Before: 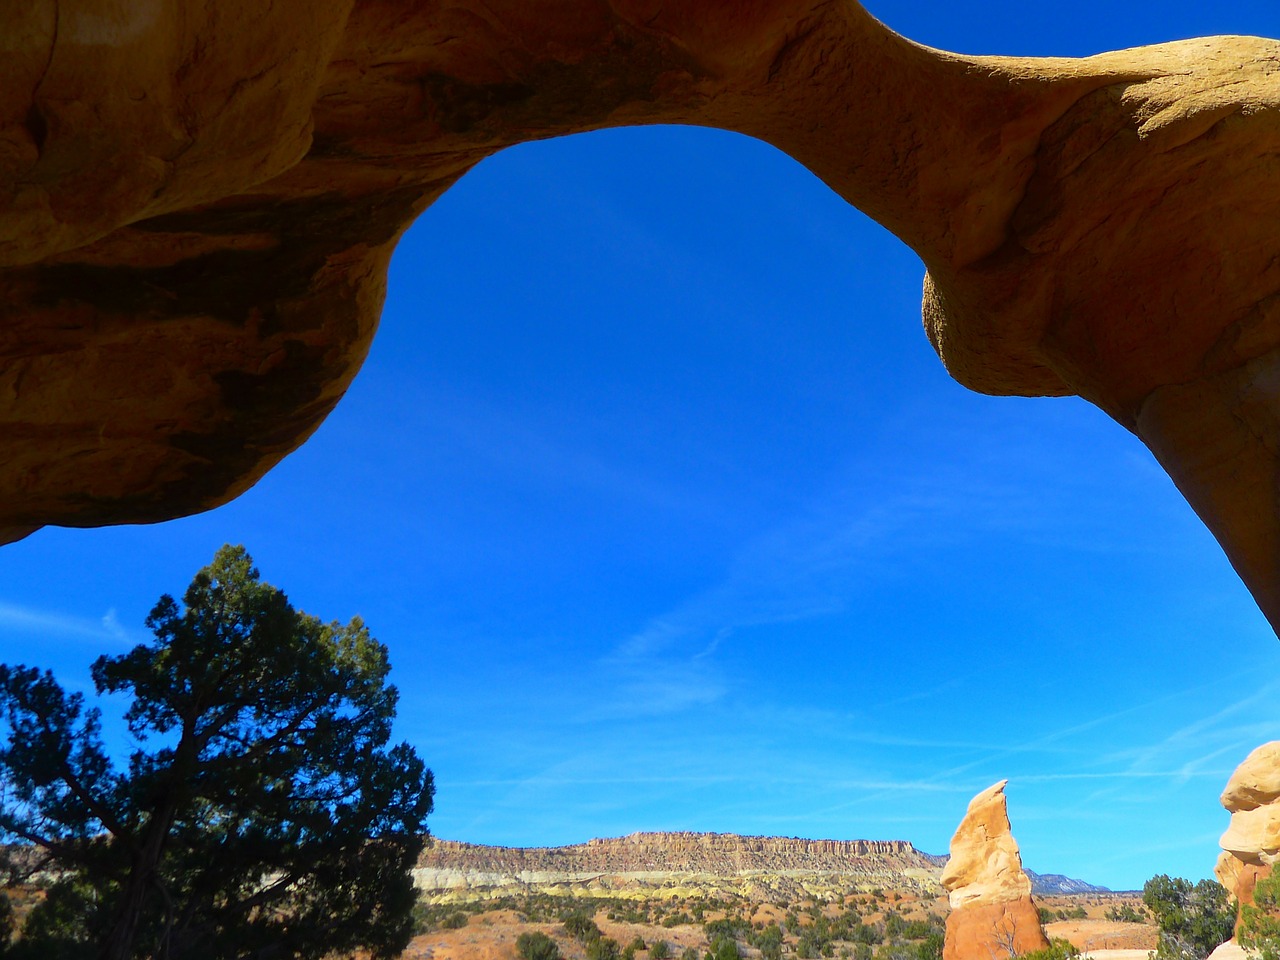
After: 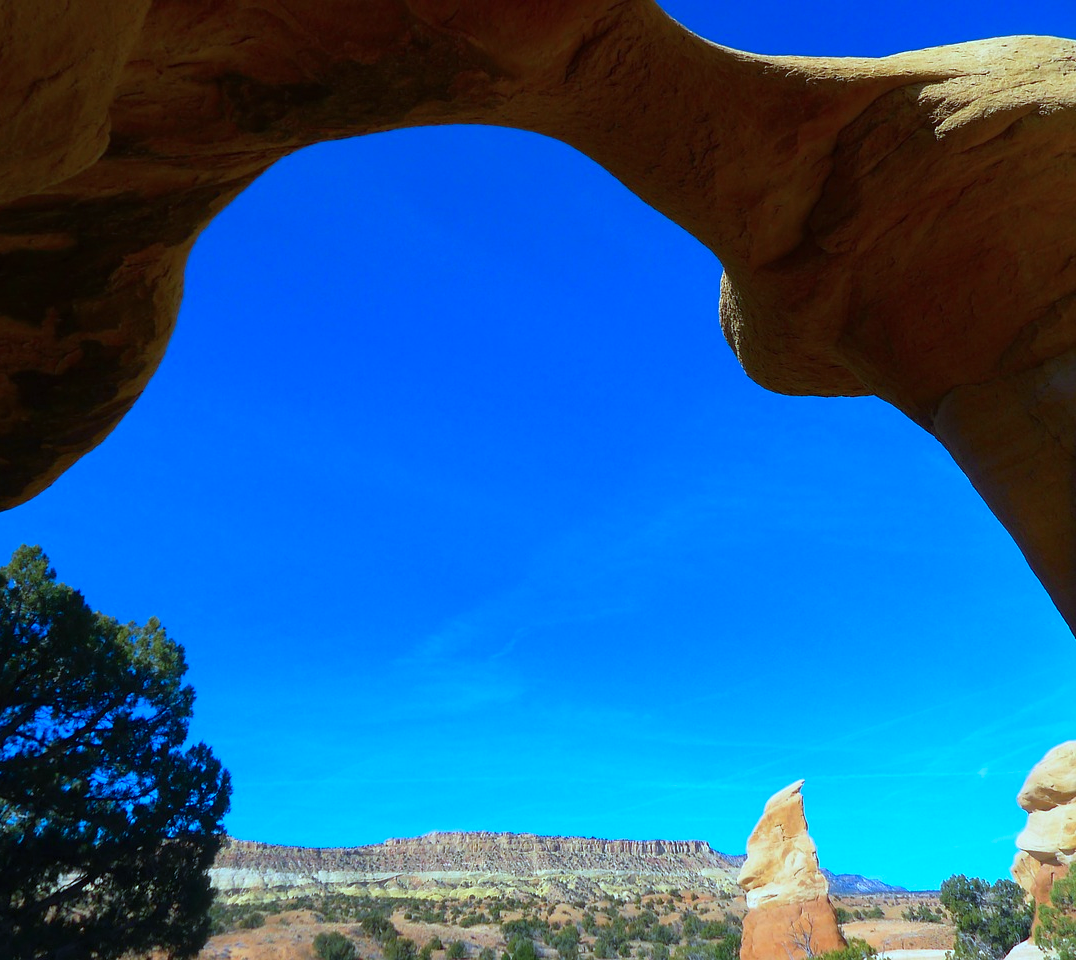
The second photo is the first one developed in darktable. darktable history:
color calibration: gray › normalize channels true, x 0.395, y 0.386, temperature 3653.64 K, gamut compression 0.013
crop: left 15.9%
